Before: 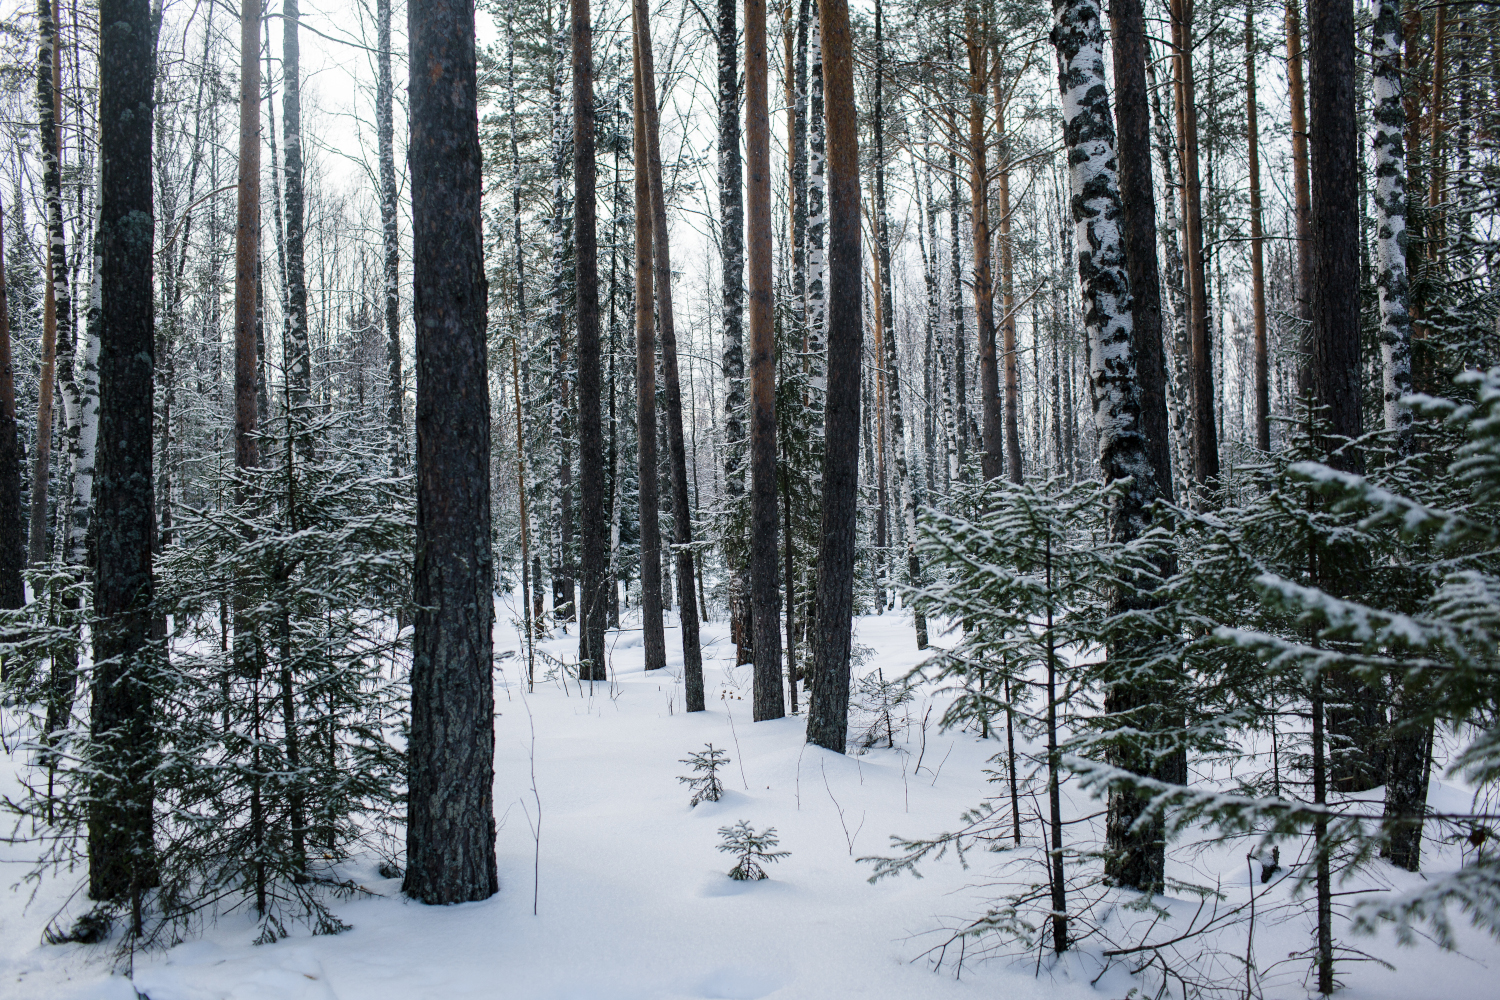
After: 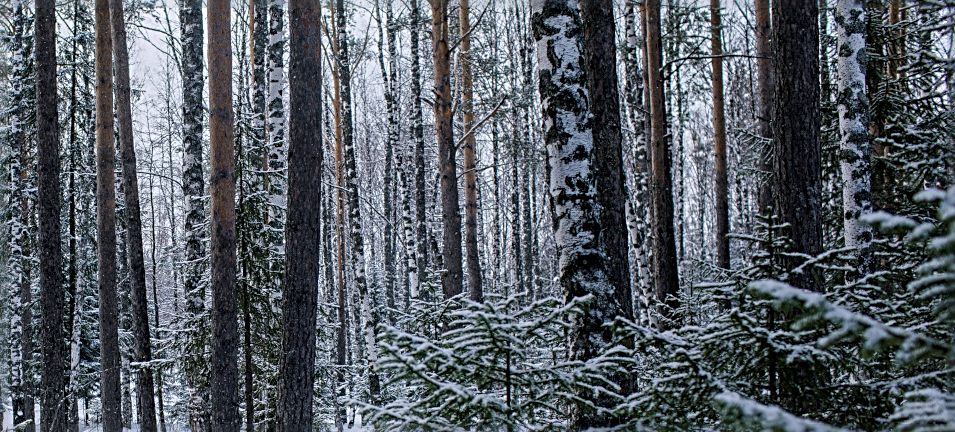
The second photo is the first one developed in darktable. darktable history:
sharpen: radius 2.817, amount 0.715
local contrast: detail 130%
exposure: compensate highlight preservation false
white balance: red 0.984, blue 1.059
tone equalizer: -8 EV 0.25 EV, -7 EV 0.417 EV, -6 EV 0.417 EV, -5 EV 0.25 EV, -3 EV -0.25 EV, -2 EV -0.417 EV, -1 EV -0.417 EV, +0 EV -0.25 EV, edges refinement/feathering 500, mask exposure compensation -1.57 EV, preserve details guided filter
crop: left 36.005%, top 18.293%, right 0.31%, bottom 38.444%
